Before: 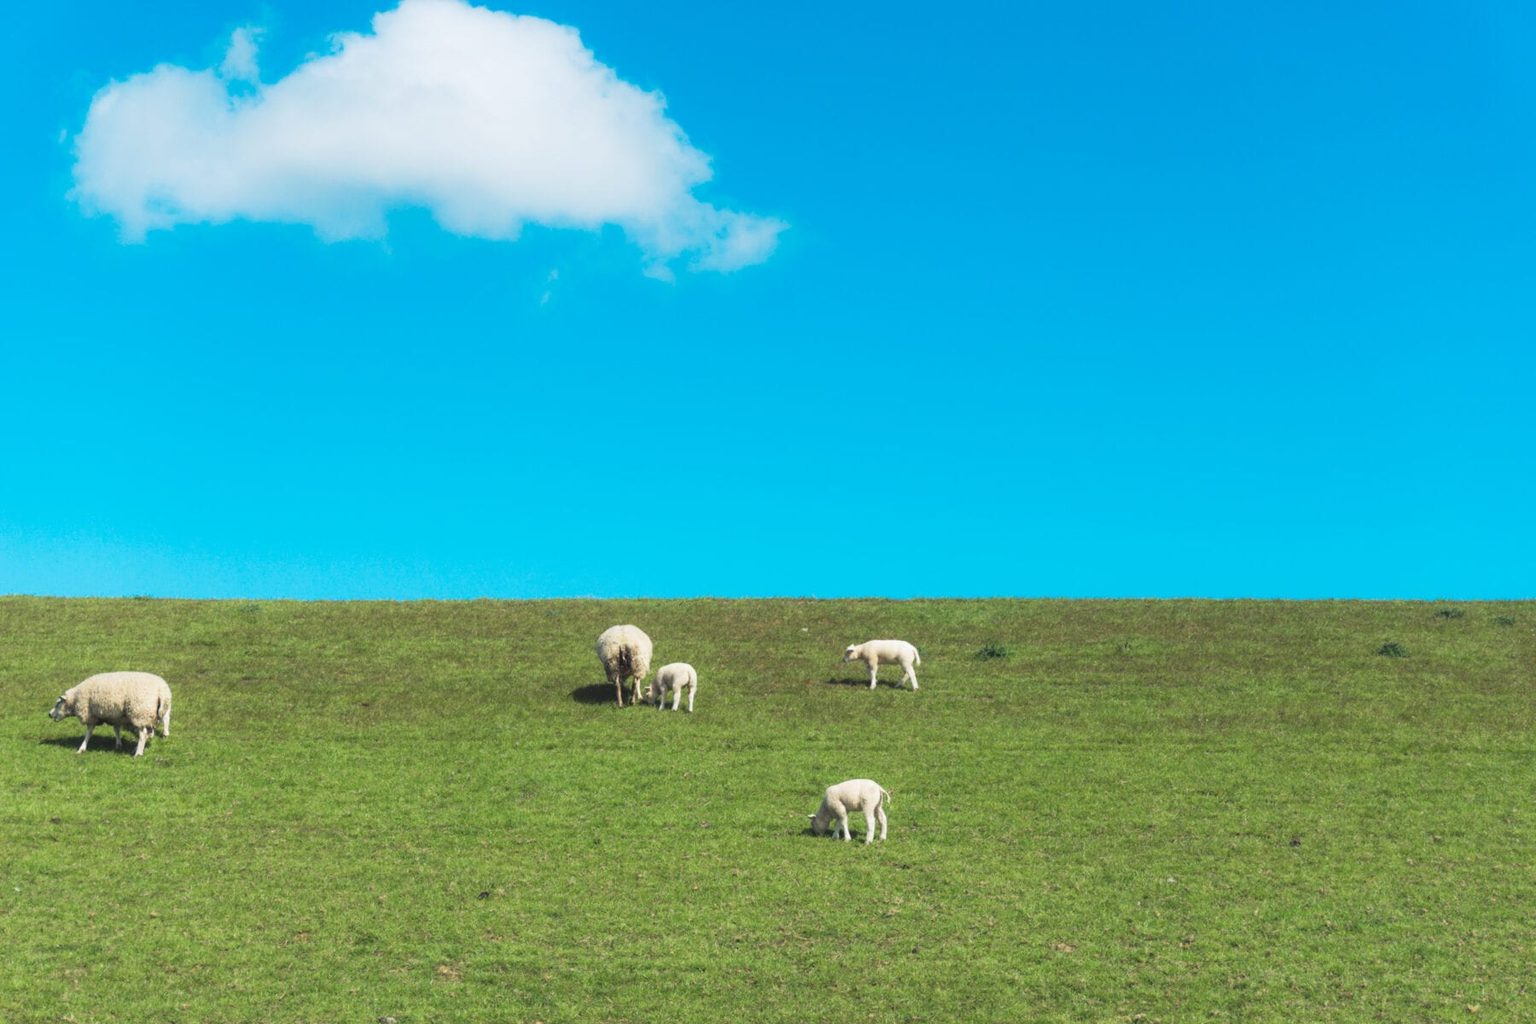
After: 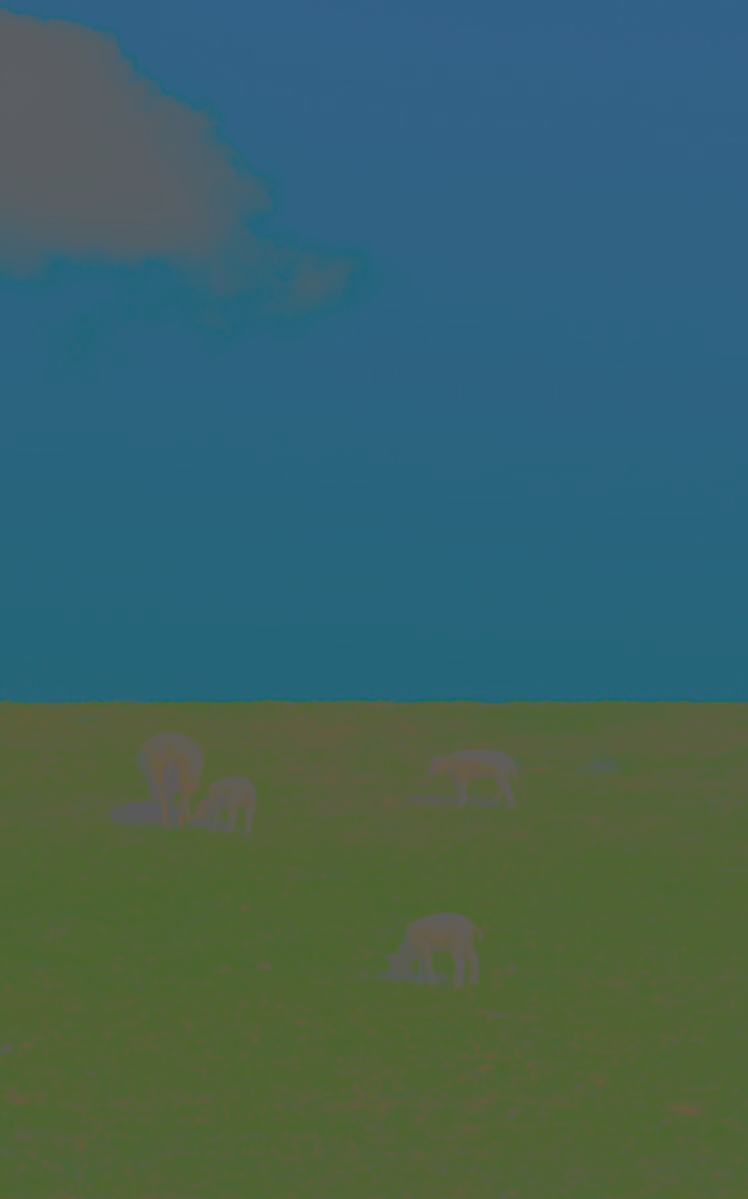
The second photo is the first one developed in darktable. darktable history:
tone equalizer: on, module defaults
velvia: strength 14.7%
filmic rgb: black relative exposure -5.08 EV, white relative exposure 3.96 EV, hardness 2.88, contrast 1.298, highlights saturation mix -29.5%, color science v5 (2021), contrast in shadows safe, contrast in highlights safe
crop: left 31.196%, right 27.212%
contrast brightness saturation: contrast -0.984, brightness -0.177, saturation 0.747
